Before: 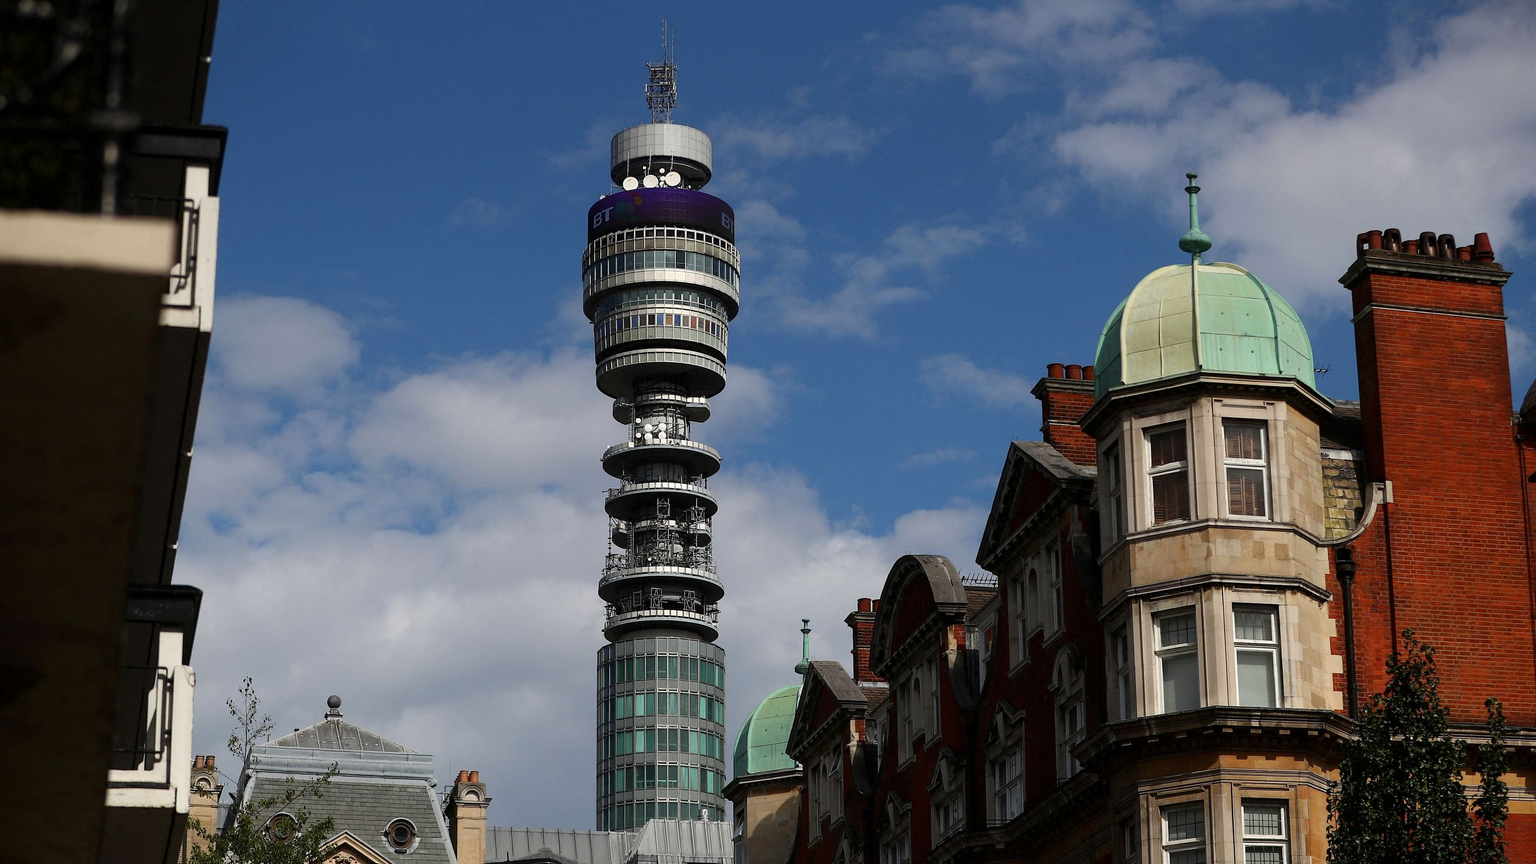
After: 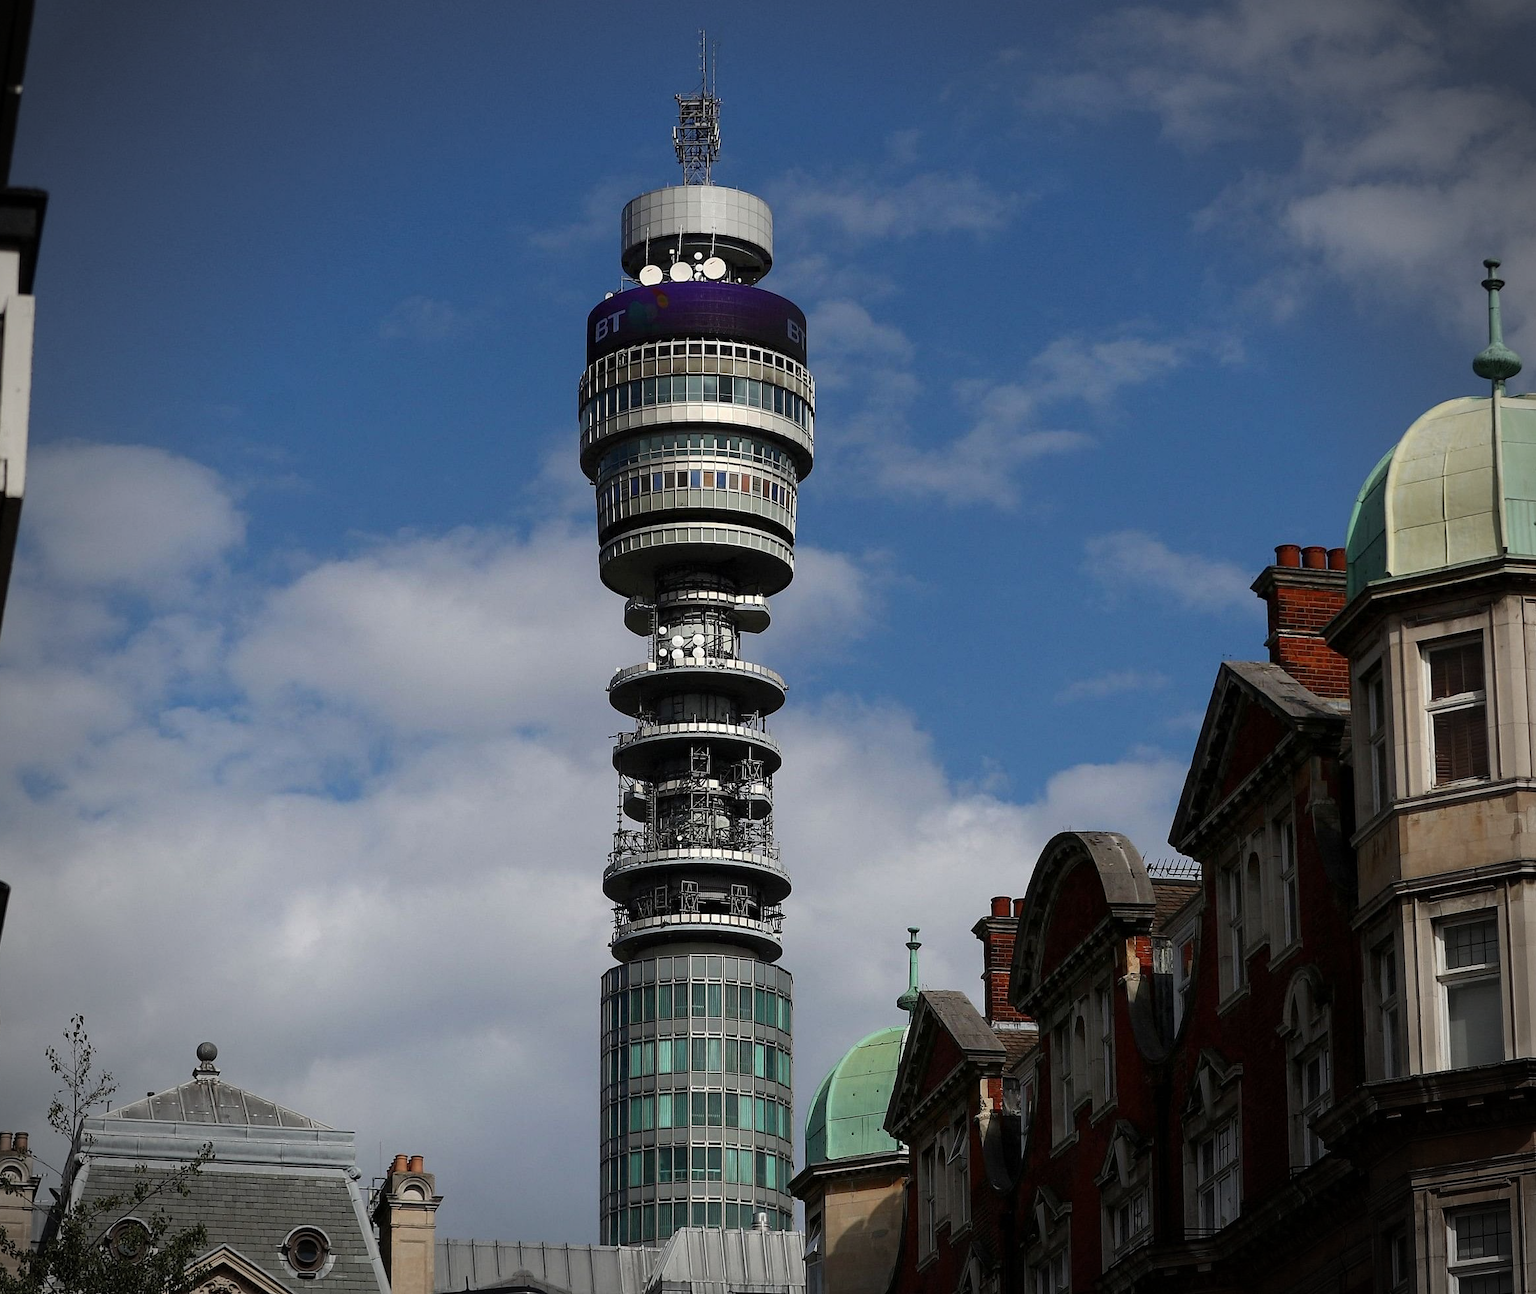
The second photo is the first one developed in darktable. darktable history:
vignetting: fall-off start 75.17%, brightness -0.575, width/height ratio 1.081
crop and rotate: left 12.775%, right 20.473%
